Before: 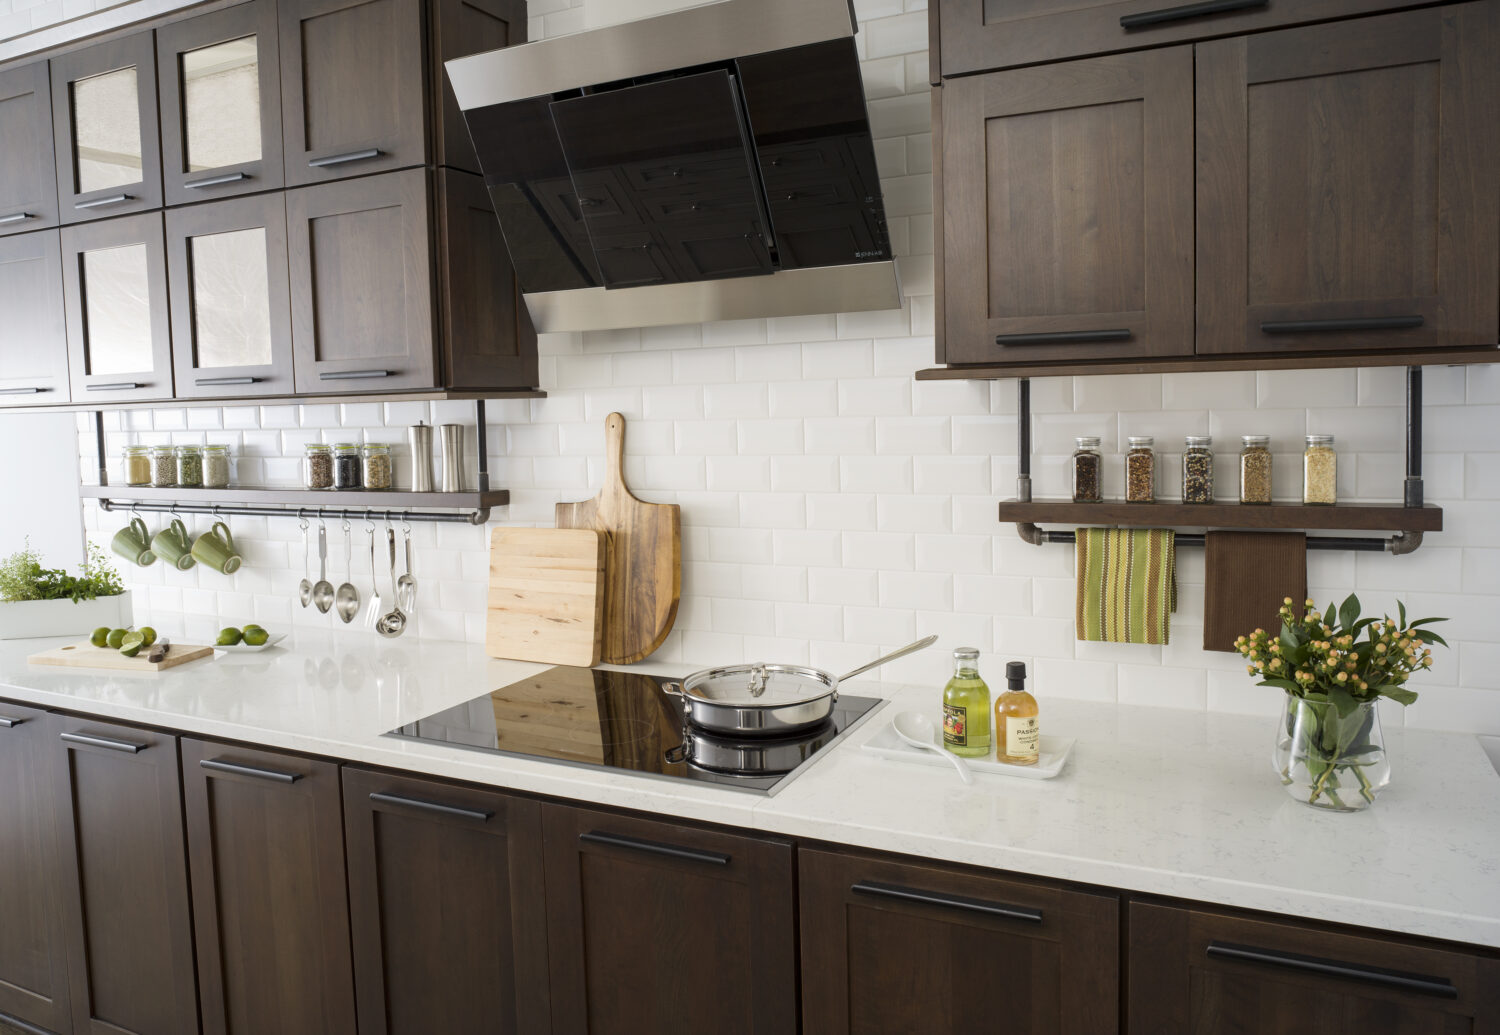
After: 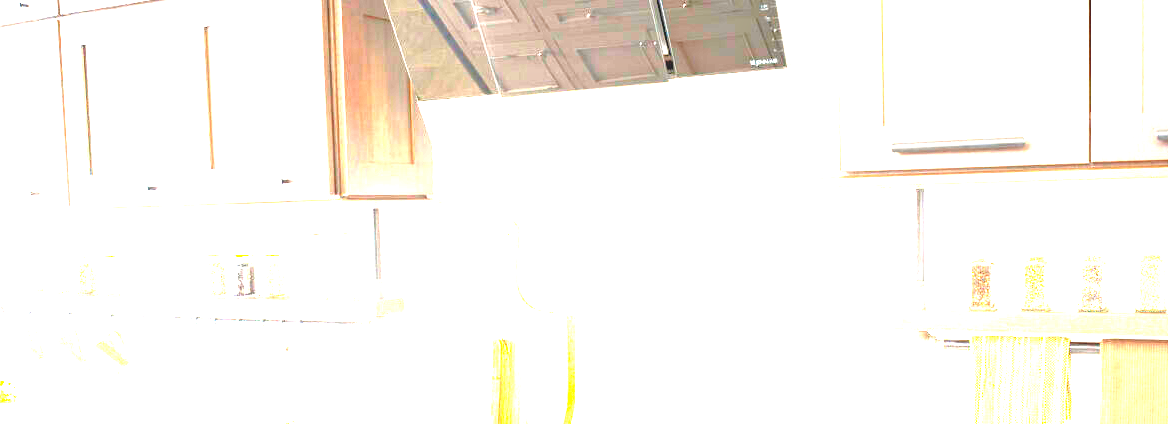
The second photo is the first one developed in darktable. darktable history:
crop: left 7.017%, top 18.641%, right 14.387%, bottom 40.383%
exposure: black level correction 0, exposure 1.7 EV, compensate exposure bias true, compensate highlight preservation false
contrast brightness saturation: contrast 0.027, brightness 0.056, saturation 0.126
tone equalizer: -7 EV 0.14 EV, -6 EV 0.614 EV, -5 EV 1.14 EV, -4 EV 1.32 EV, -3 EV 1.13 EV, -2 EV 0.6 EV, -1 EV 0.162 EV, mask exposure compensation -0.504 EV
